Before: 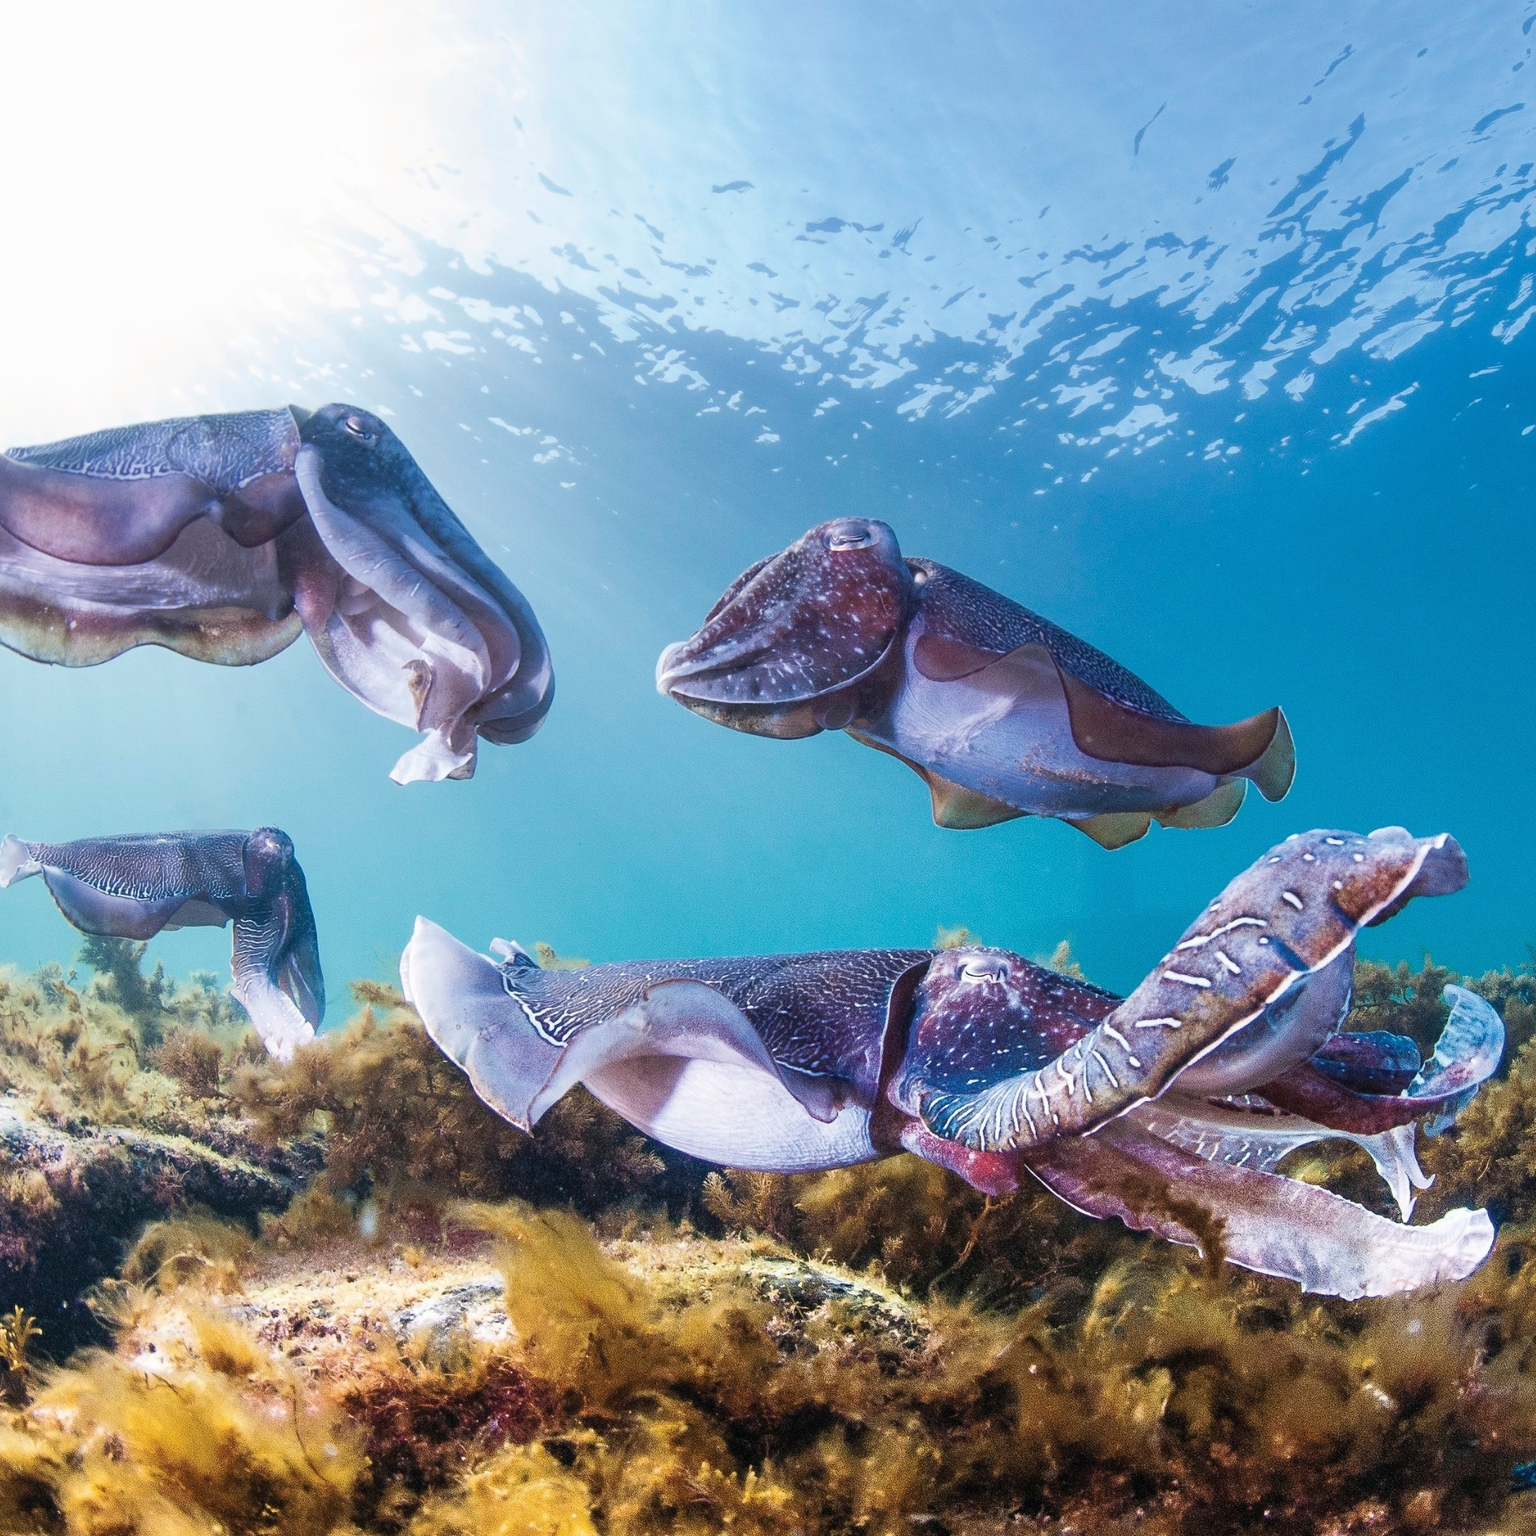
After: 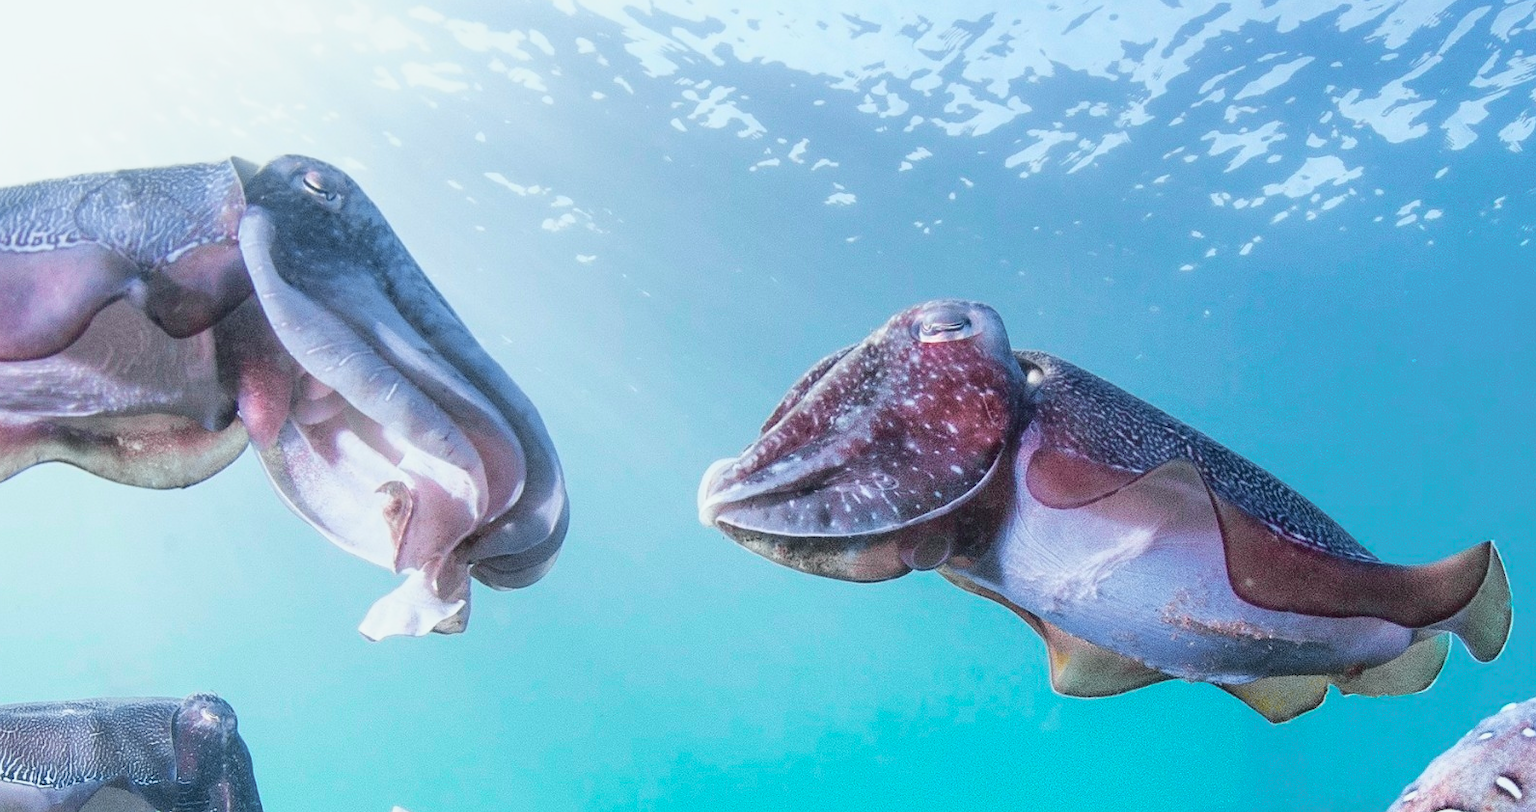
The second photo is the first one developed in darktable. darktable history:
tone curve: curves: ch0 [(0, 0.015) (0.084, 0.074) (0.162, 0.165) (0.304, 0.382) (0.466, 0.576) (0.654, 0.741) (0.848, 0.906) (0.984, 0.963)]; ch1 [(0, 0) (0.34, 0.235) (0.46, 0.46) (0.515, 0.502) (0.553, 0.567) (0.764, 0.815) (1, 1)]; ch2 [(0, 0) (0.44, 0.458) (0.479, 0.492) (0.524, 0.507) (0.547, 0.579) (0.673, 0.712) (1, 1)], color space Lab, independent channels, preserve colors none
crop: left 7.036%, top 18.398%, right 14.379%, bottom 40.043%
